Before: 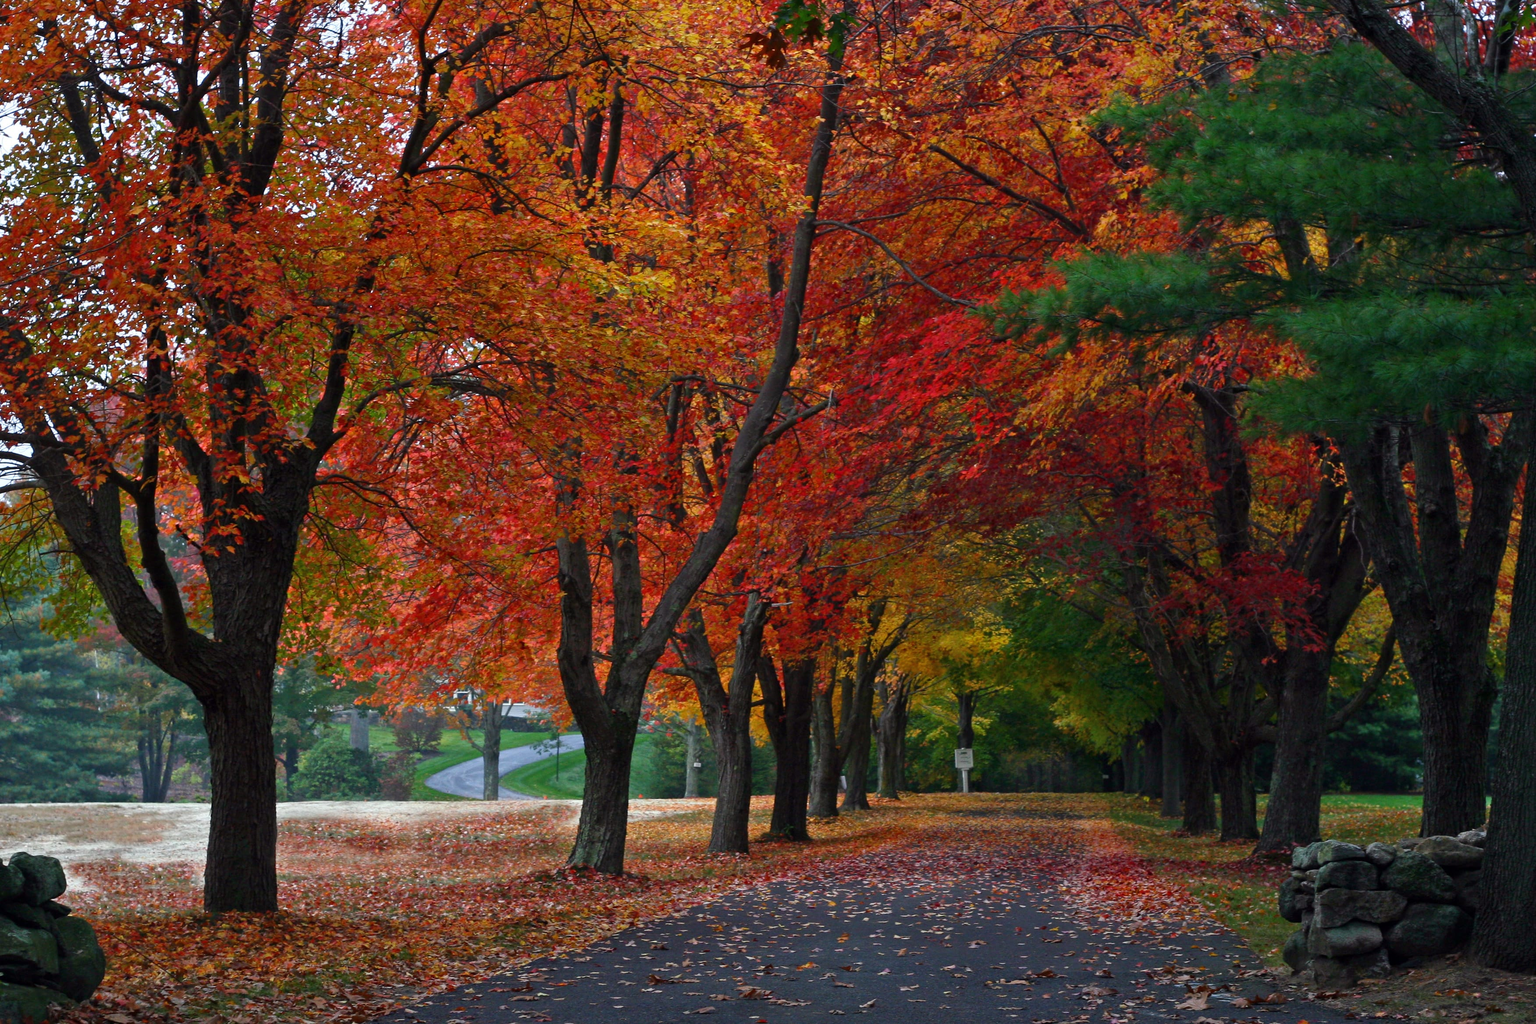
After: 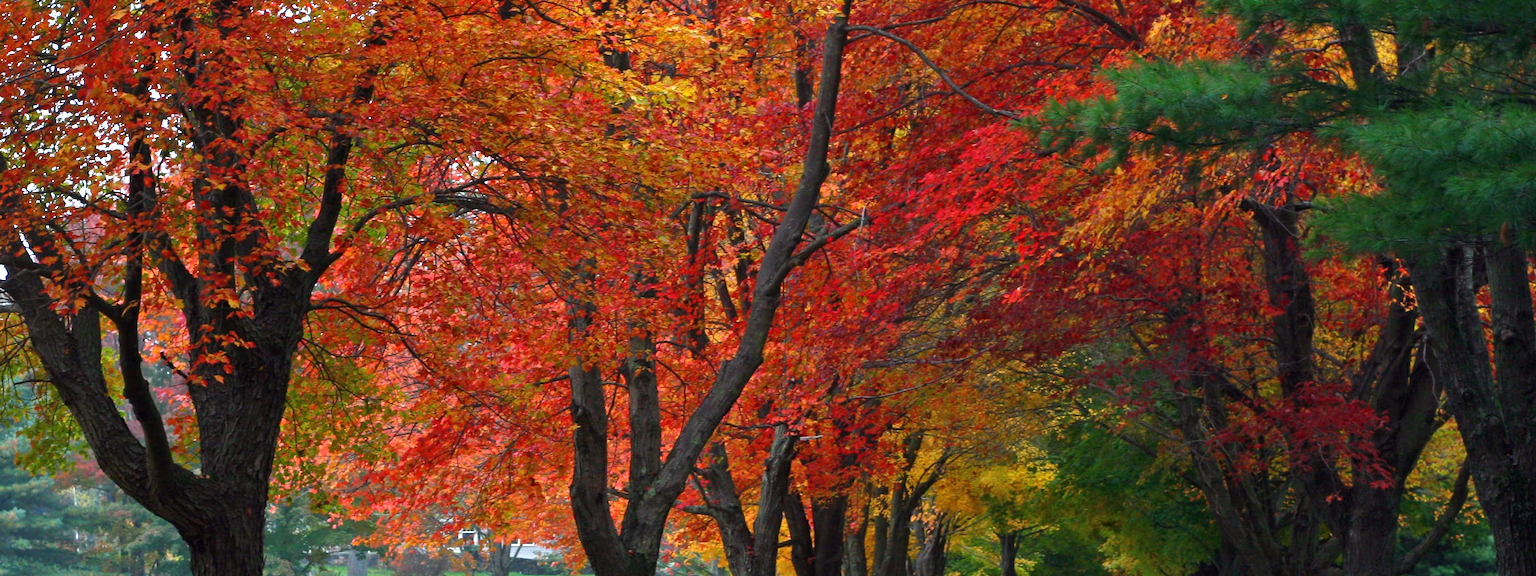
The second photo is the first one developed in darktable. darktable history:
exposure: exposure 0.6 EV, compensate highlight preservation false
crop: left 1.744%, top 19.225%, right 5.069%, bottom 28.357%
